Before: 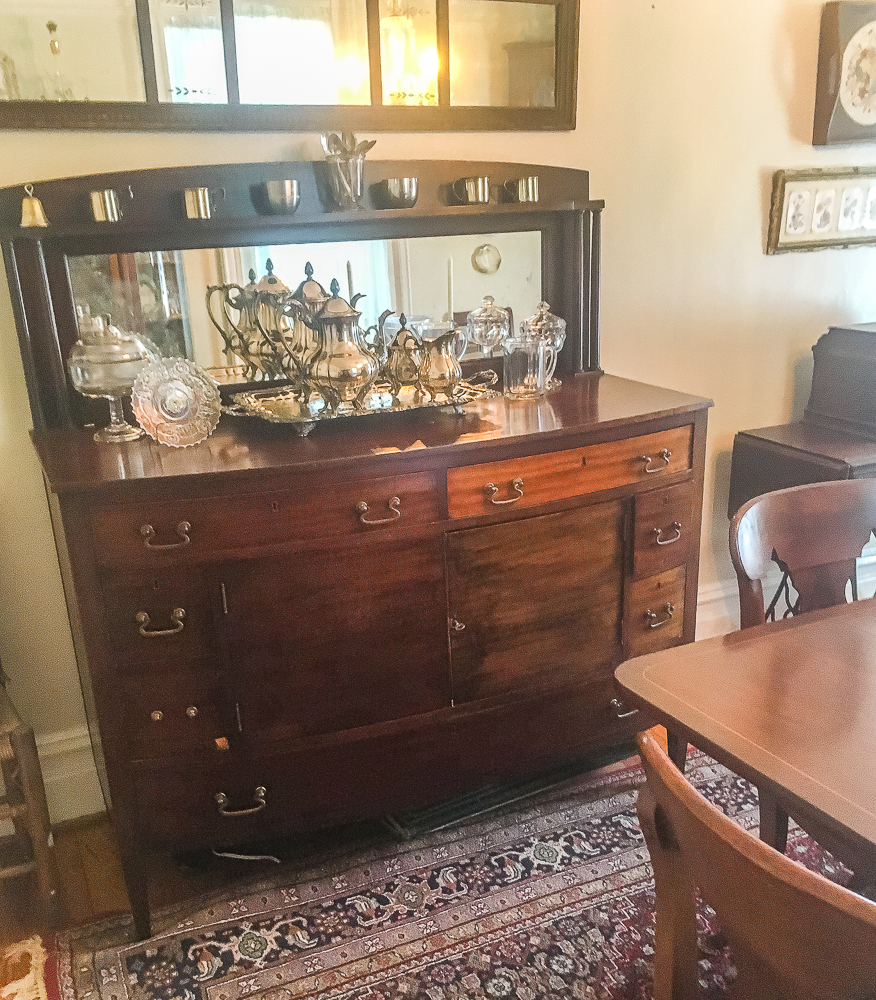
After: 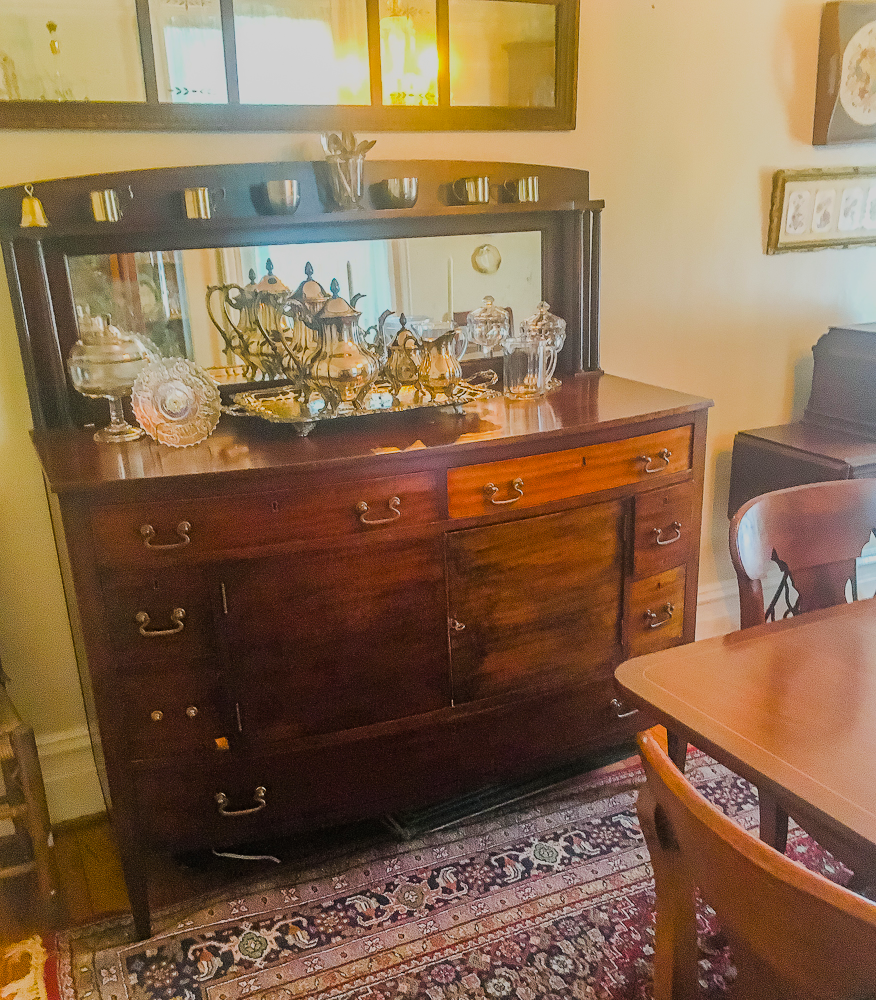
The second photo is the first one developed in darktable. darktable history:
color balance rgb: perceptual saturation grading › global saturation 25.671%, global vibrance 41.03%
filmic rgb: black relative exposure -7.65 EV, white relative exposure 4.56 EV, hardness 3.61, iterations of high-quality reconstruction 0
